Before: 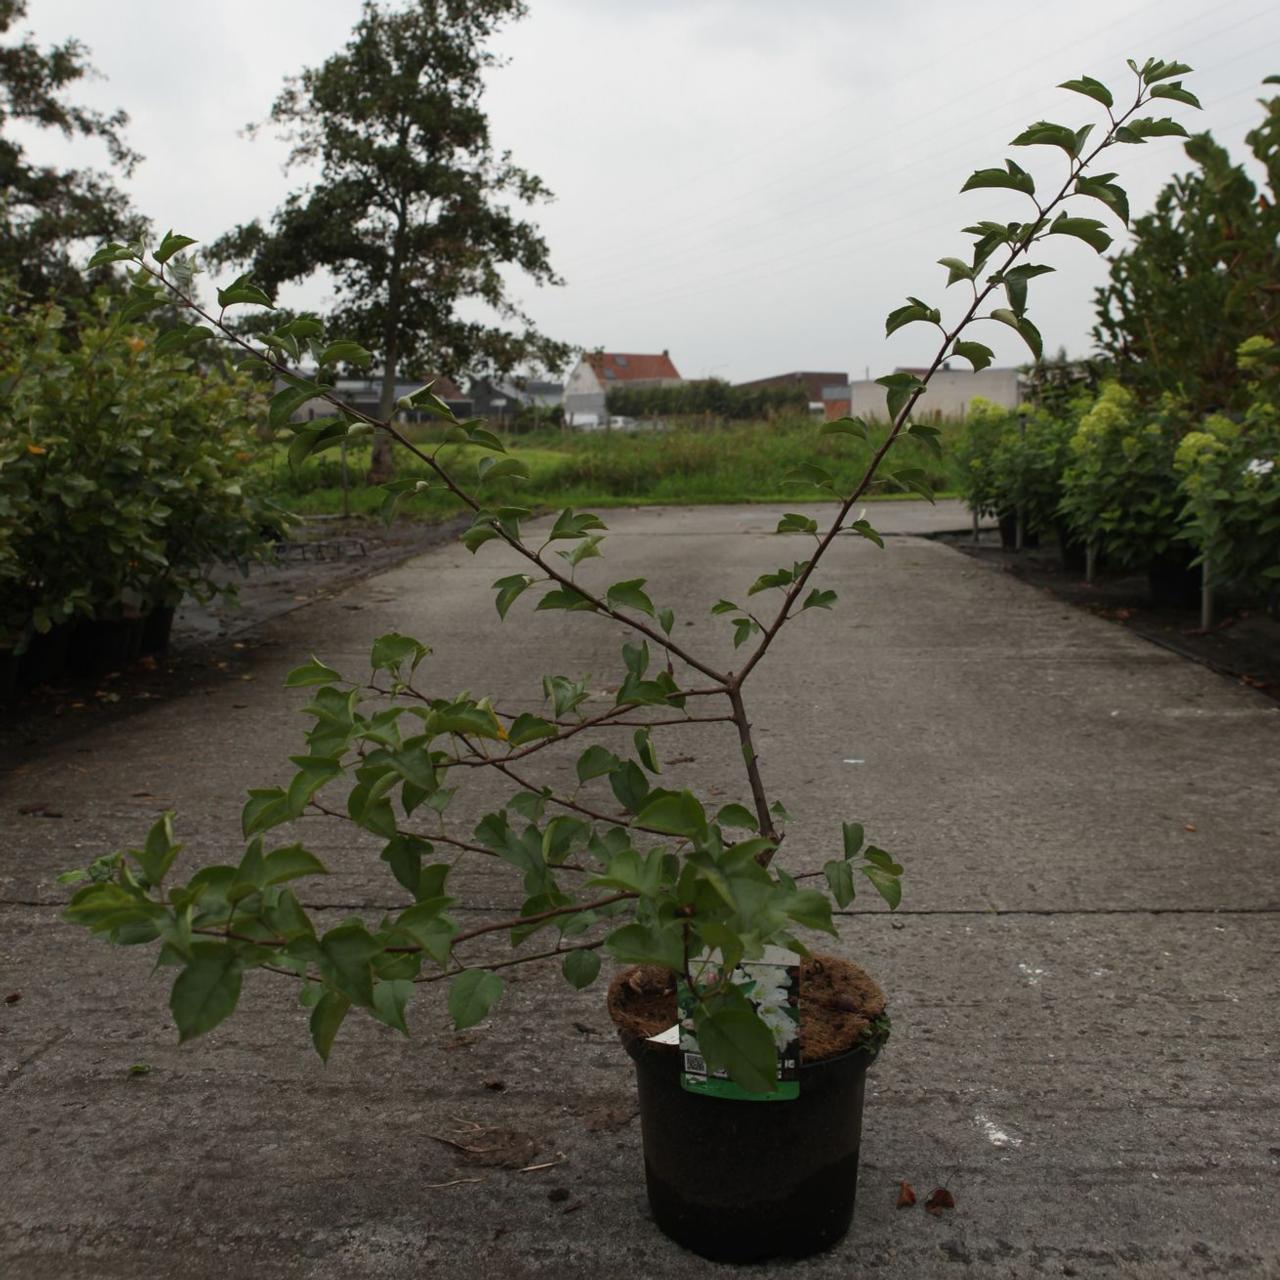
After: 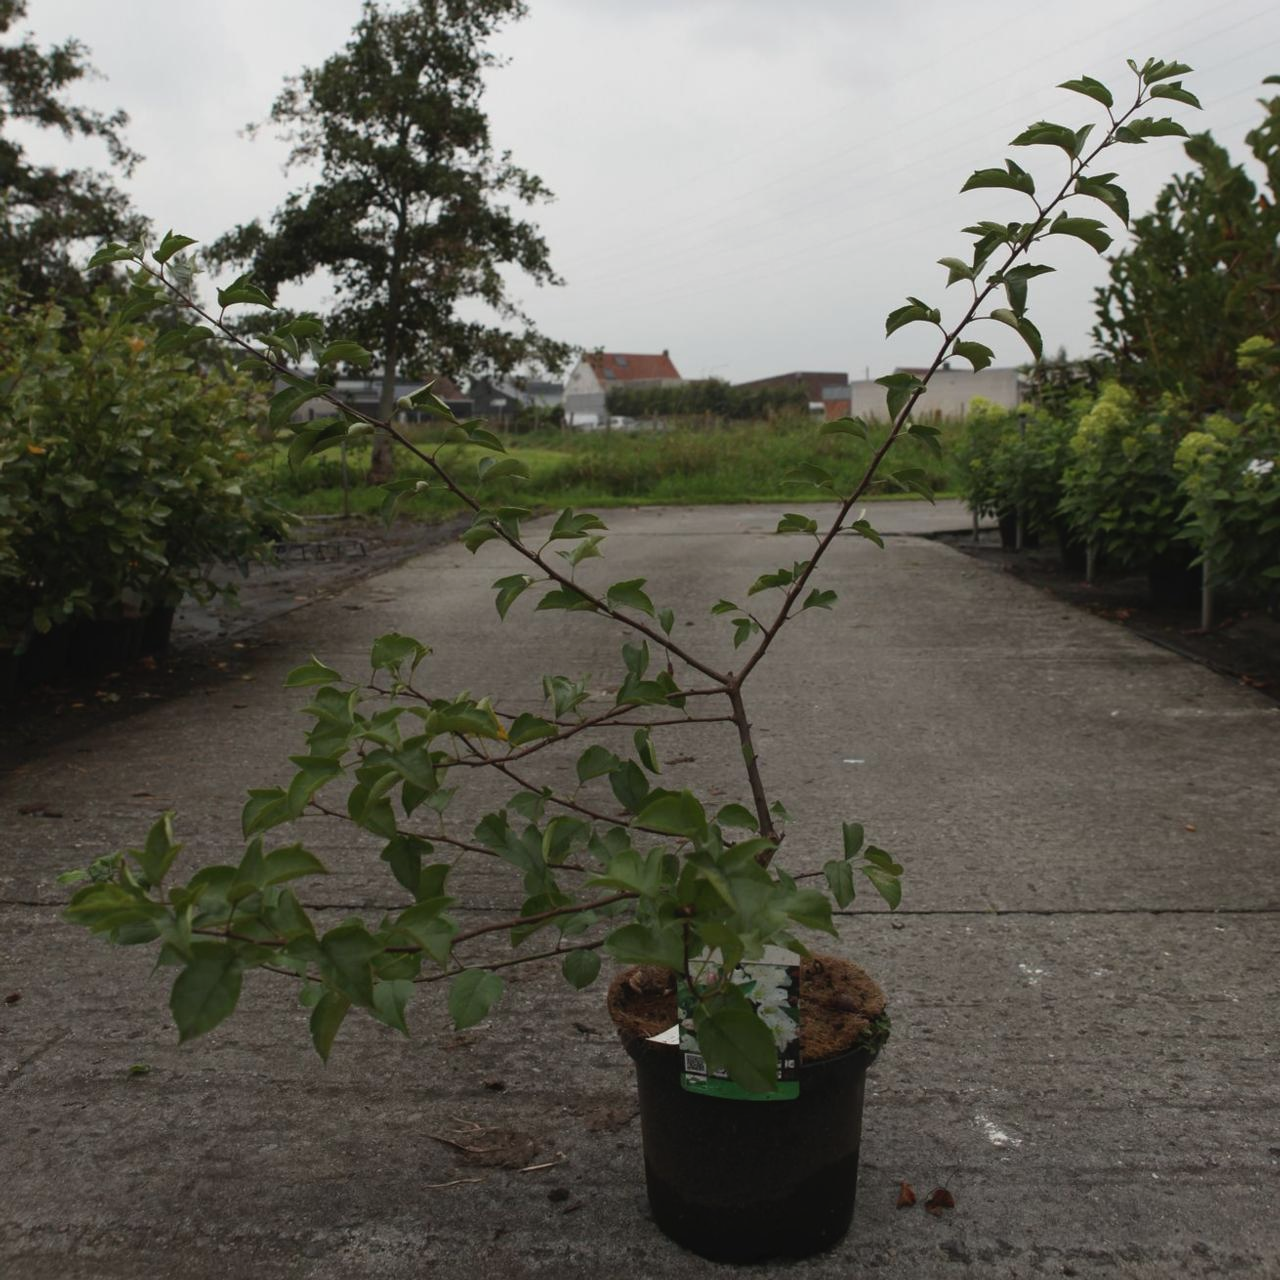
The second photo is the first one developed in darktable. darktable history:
contrast brightness saturation: contrast -0.067, brightness -0.031, saturation -0.114
